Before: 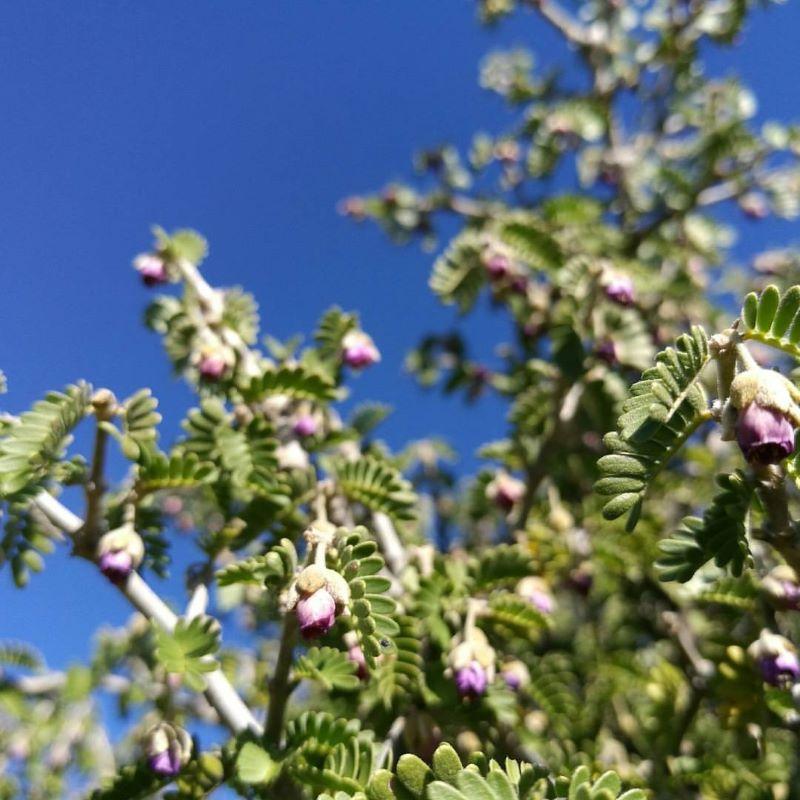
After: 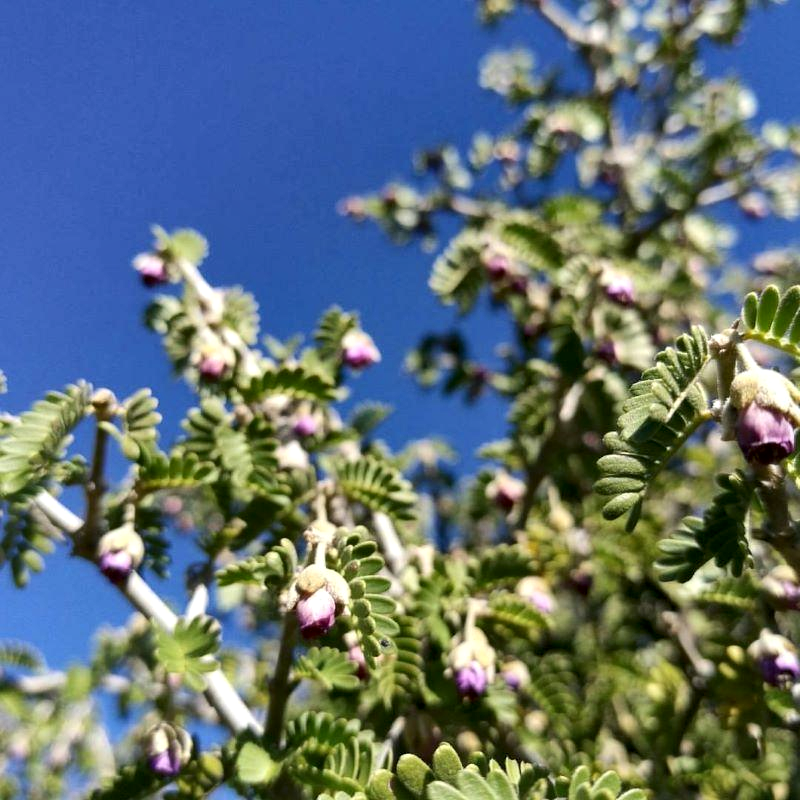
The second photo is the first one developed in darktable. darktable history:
shadows and highlights: shadows 32.24, highlights -33.14, soften with gaussian
local contrast: mode bilateral grid, contrast 21, coarseness 50, detail 161%, midtone range 0.2
